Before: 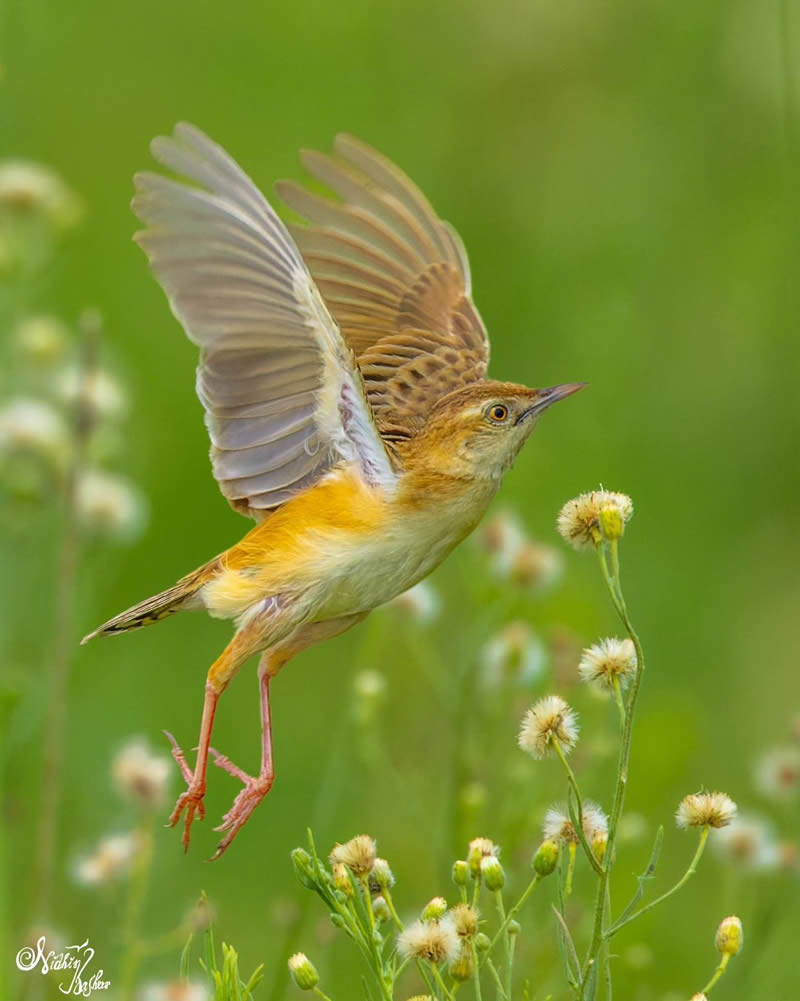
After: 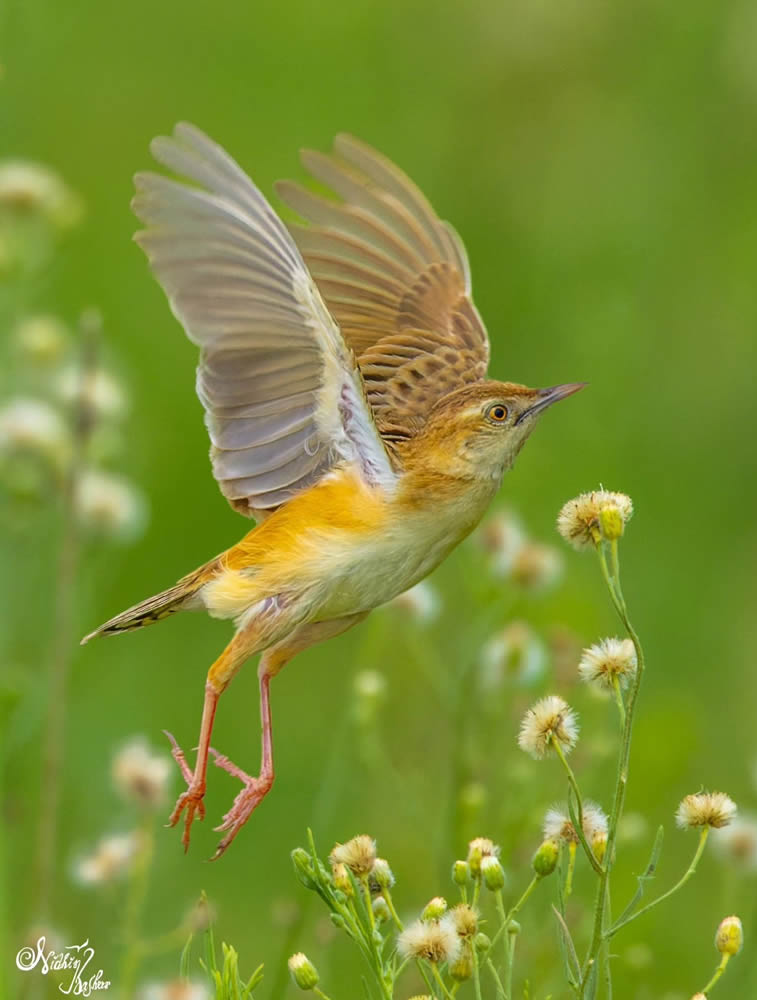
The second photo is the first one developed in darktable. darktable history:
tone equalizer: edges refinement/feathering 500, mask exposure compensation -1.57 EV, preserve details no
crop and rotate: left 0%, right 5.273%
